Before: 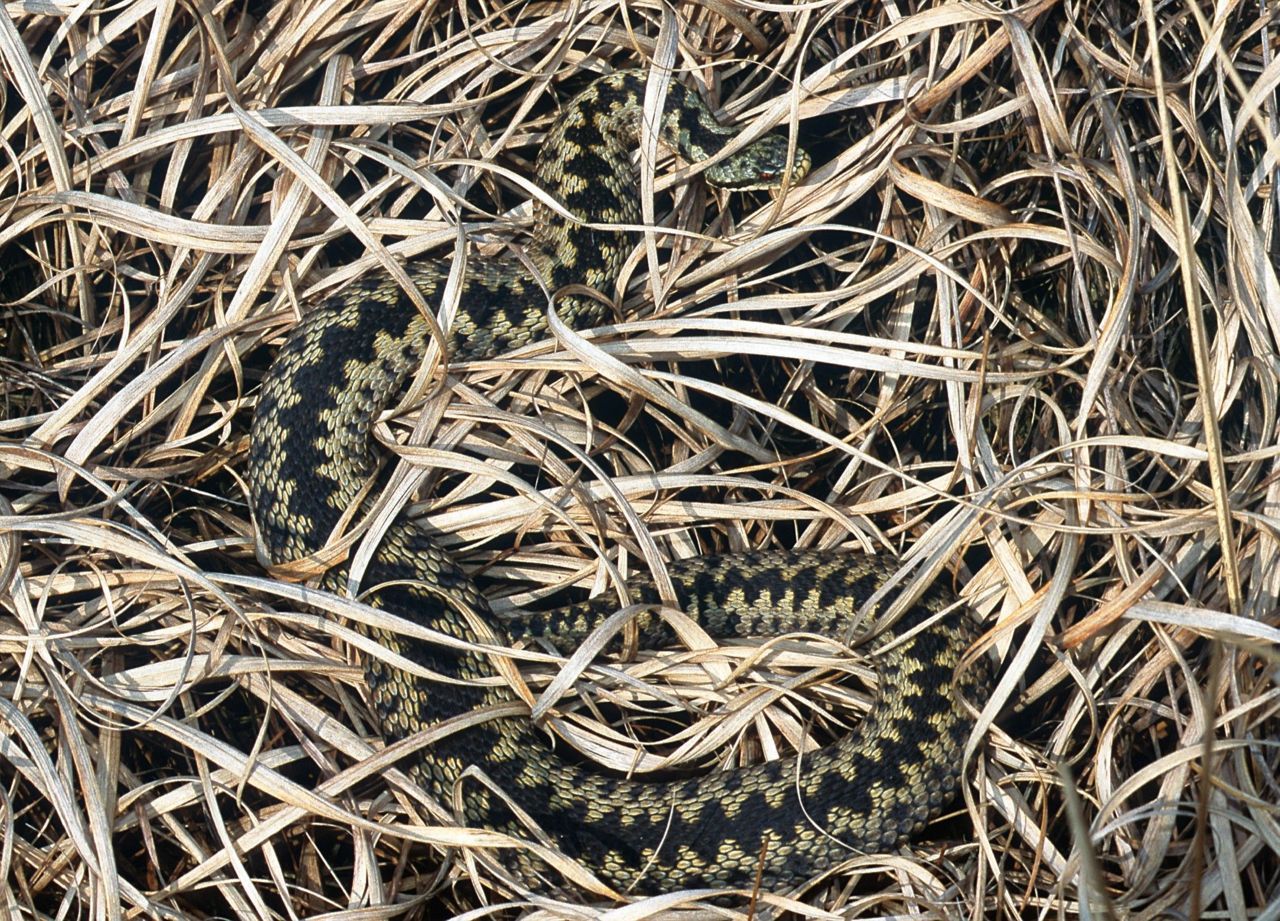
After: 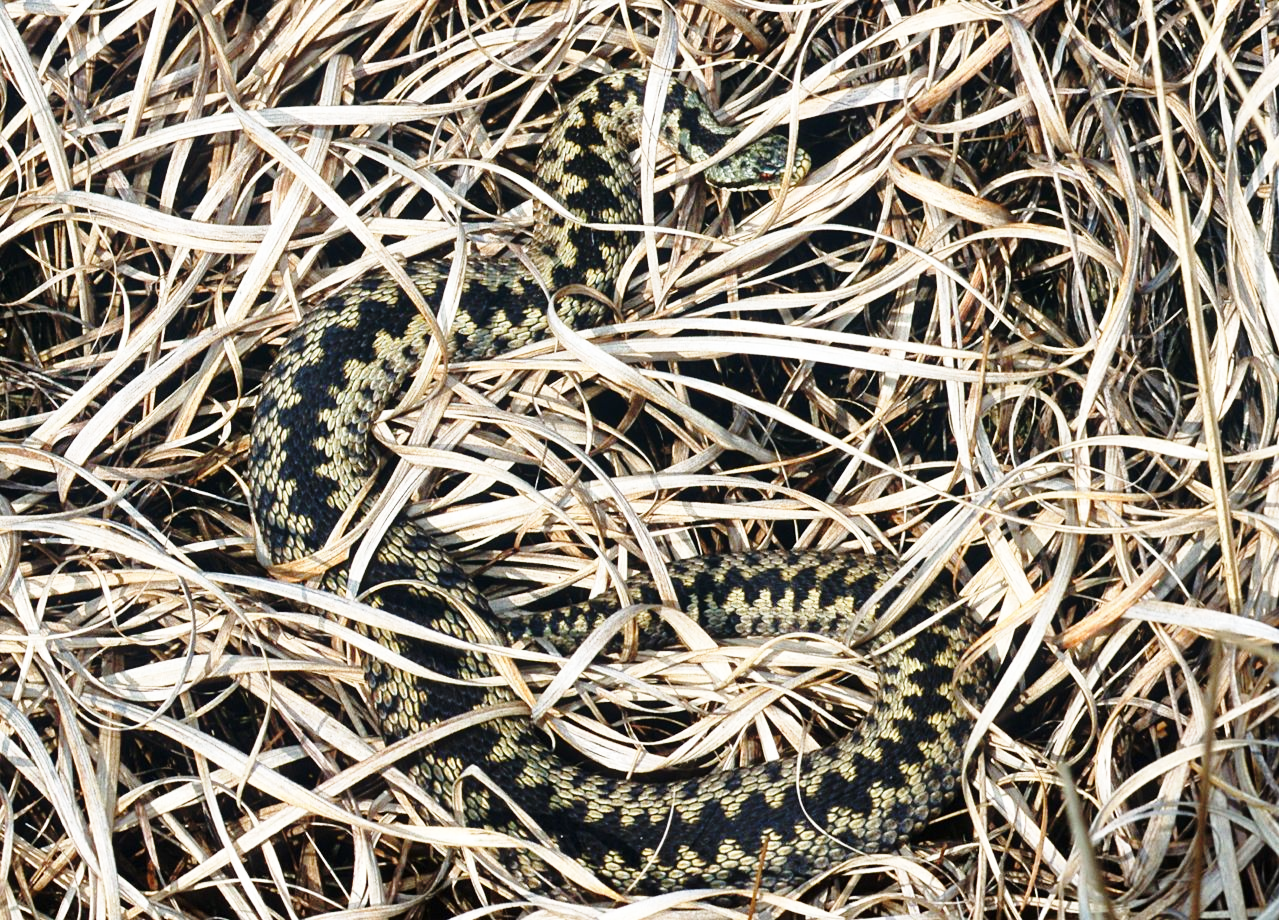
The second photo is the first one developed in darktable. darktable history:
crop and rotate: left 0.071%, bottom 0.001%
base curve: curves: ch0 [(0, 0) (0.028, 0.03) (0.121, 0.232) (0.46, 0.748) (0.859, 0.968) (1, 1)], preserve colors none
